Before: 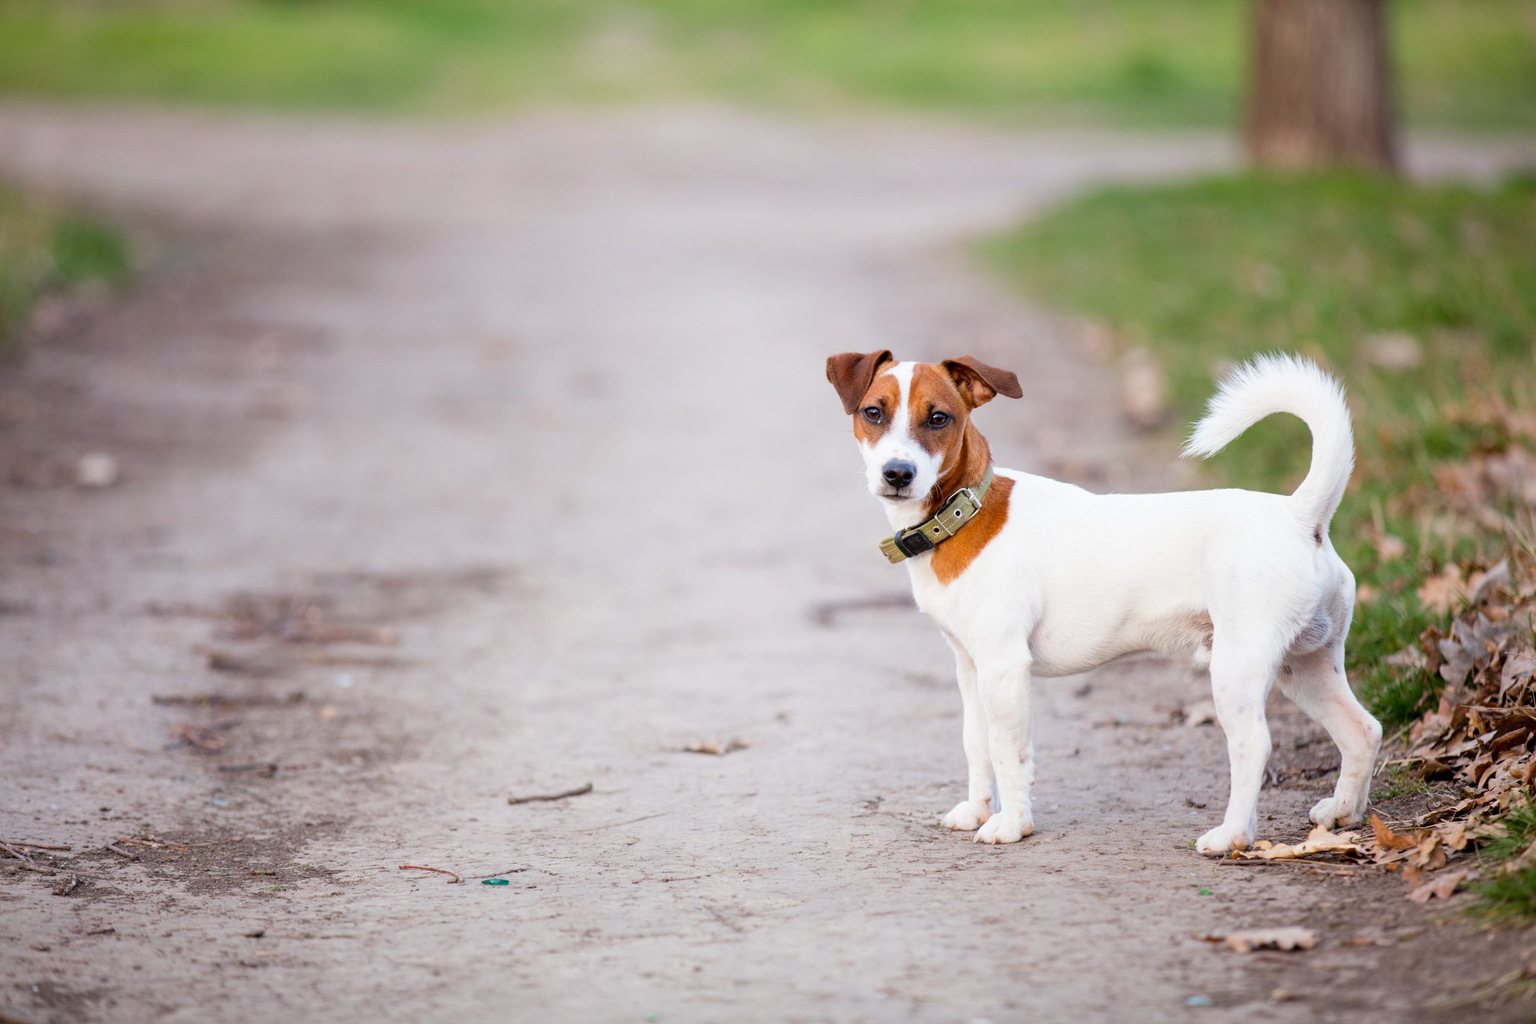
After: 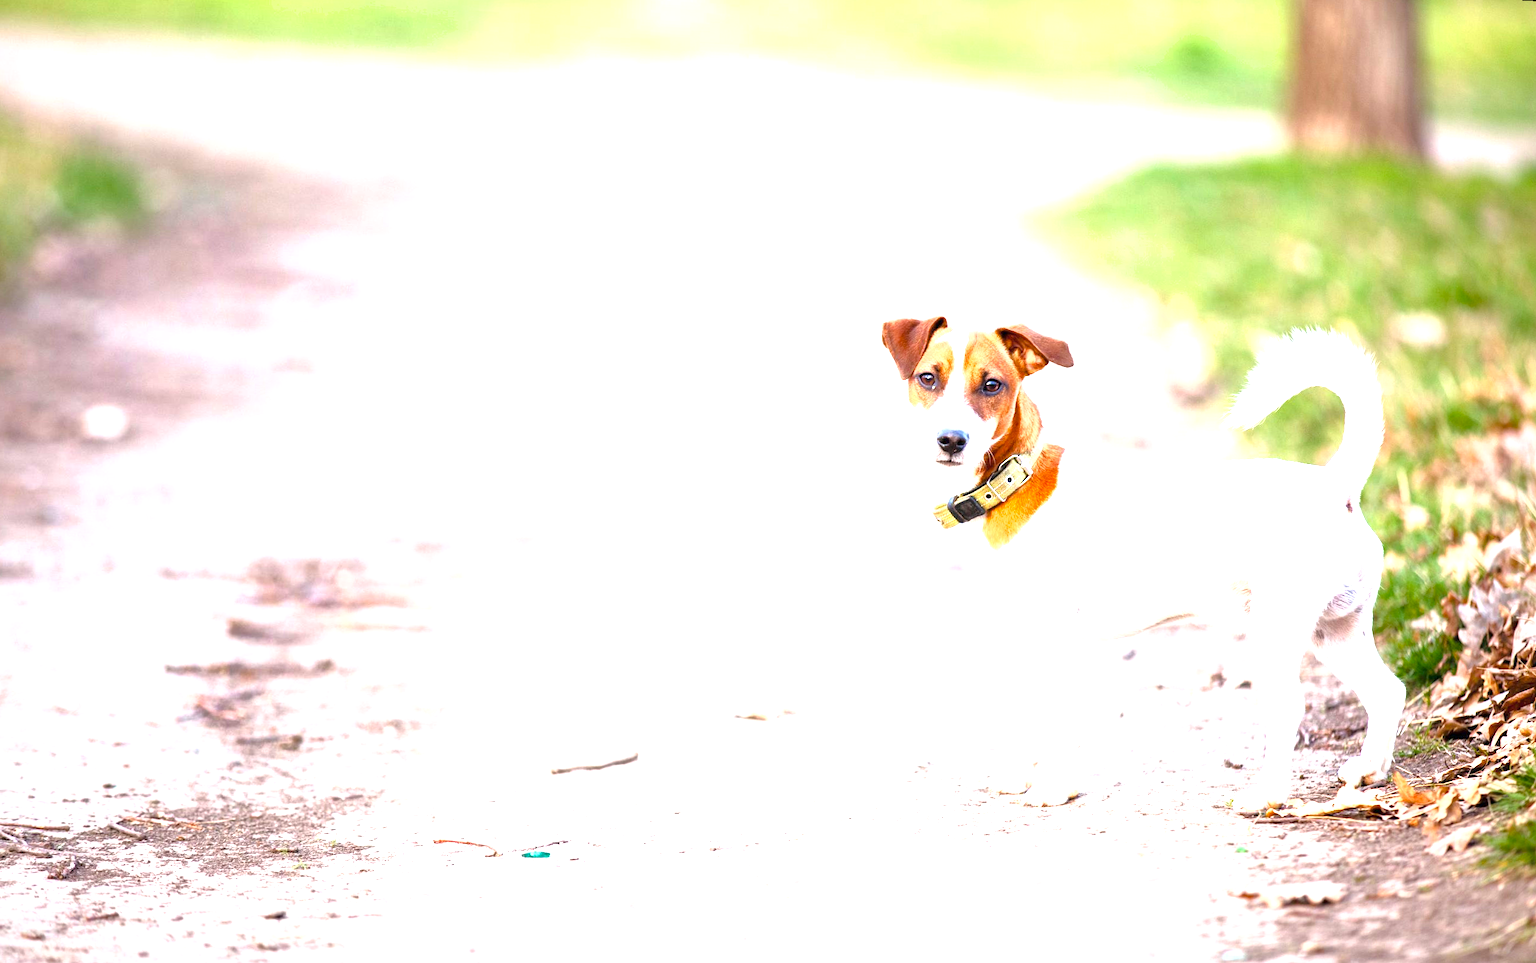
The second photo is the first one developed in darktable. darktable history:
exposure: exposure 2 EV, compensate highlight preservation false
shadows and highlights: shadows 25, white point adjustment -3, highlights -30
rotate and perspective: rotation 0.679°, lens shift (horizontal) 0.136, crop left 0.009, crop right 0.991, crop top 0.078, crop bottom 0.95
white balance: emerald 1
color balance rgb: shadows fall-off 101%, linear chroma grading › mid-tones 7.63%, perceptual saturation grading › mid-tones 11.68%, mask middle-gray fulcrum 22.45%, global vibrance 10.11%, saturation formula JzAzBz (2021)
